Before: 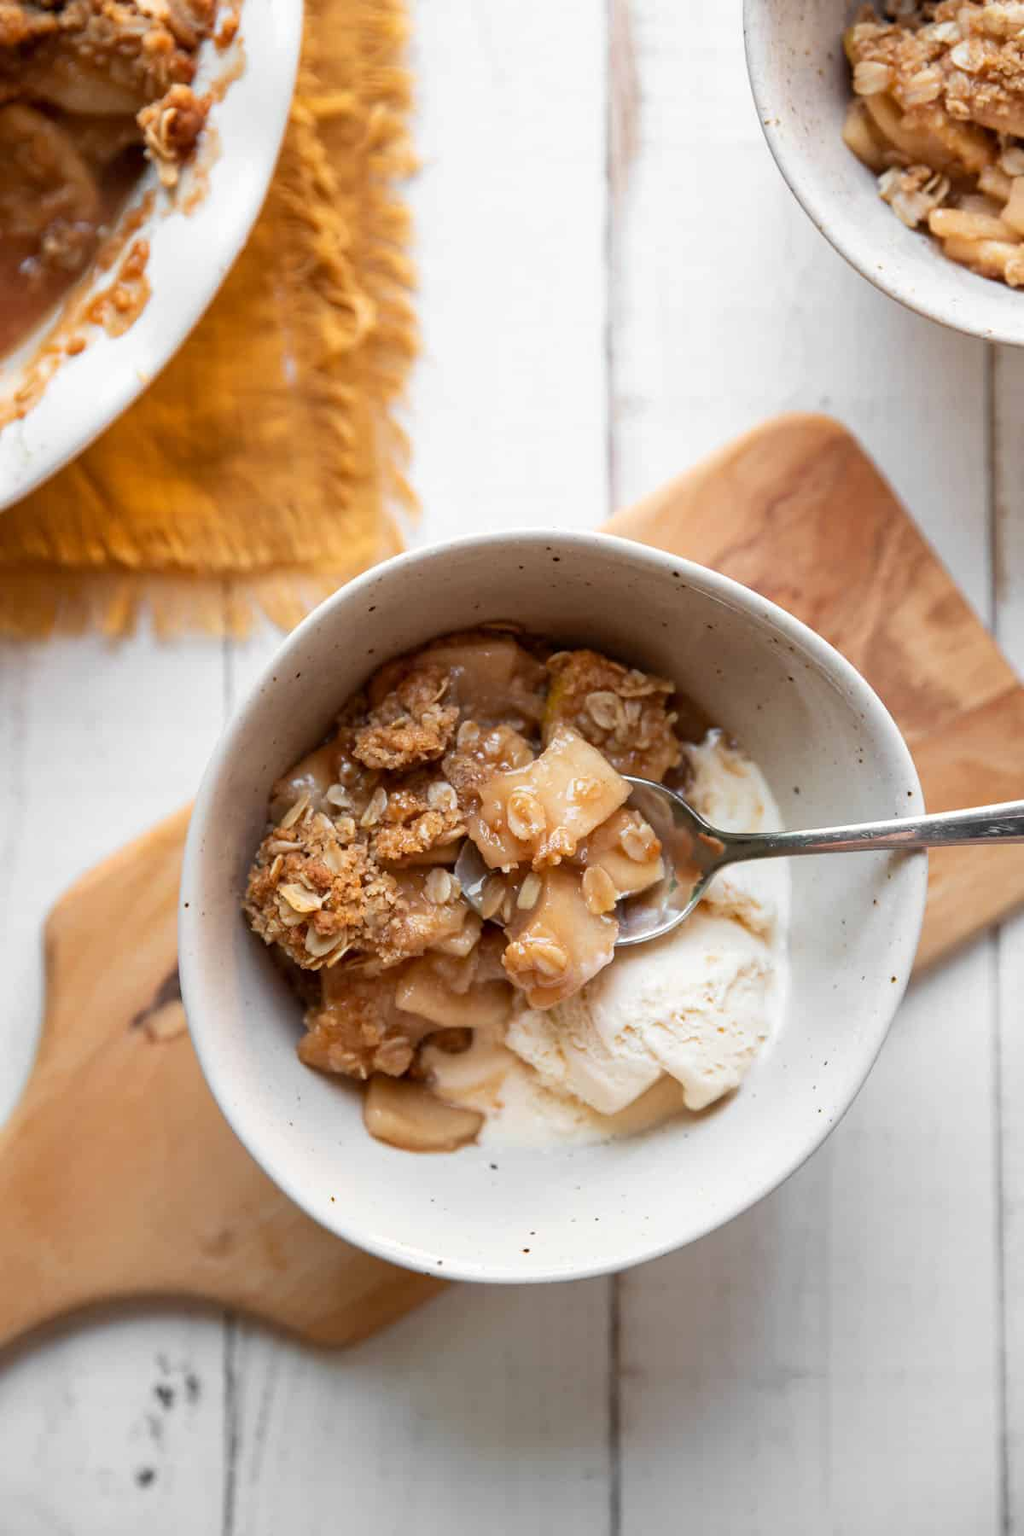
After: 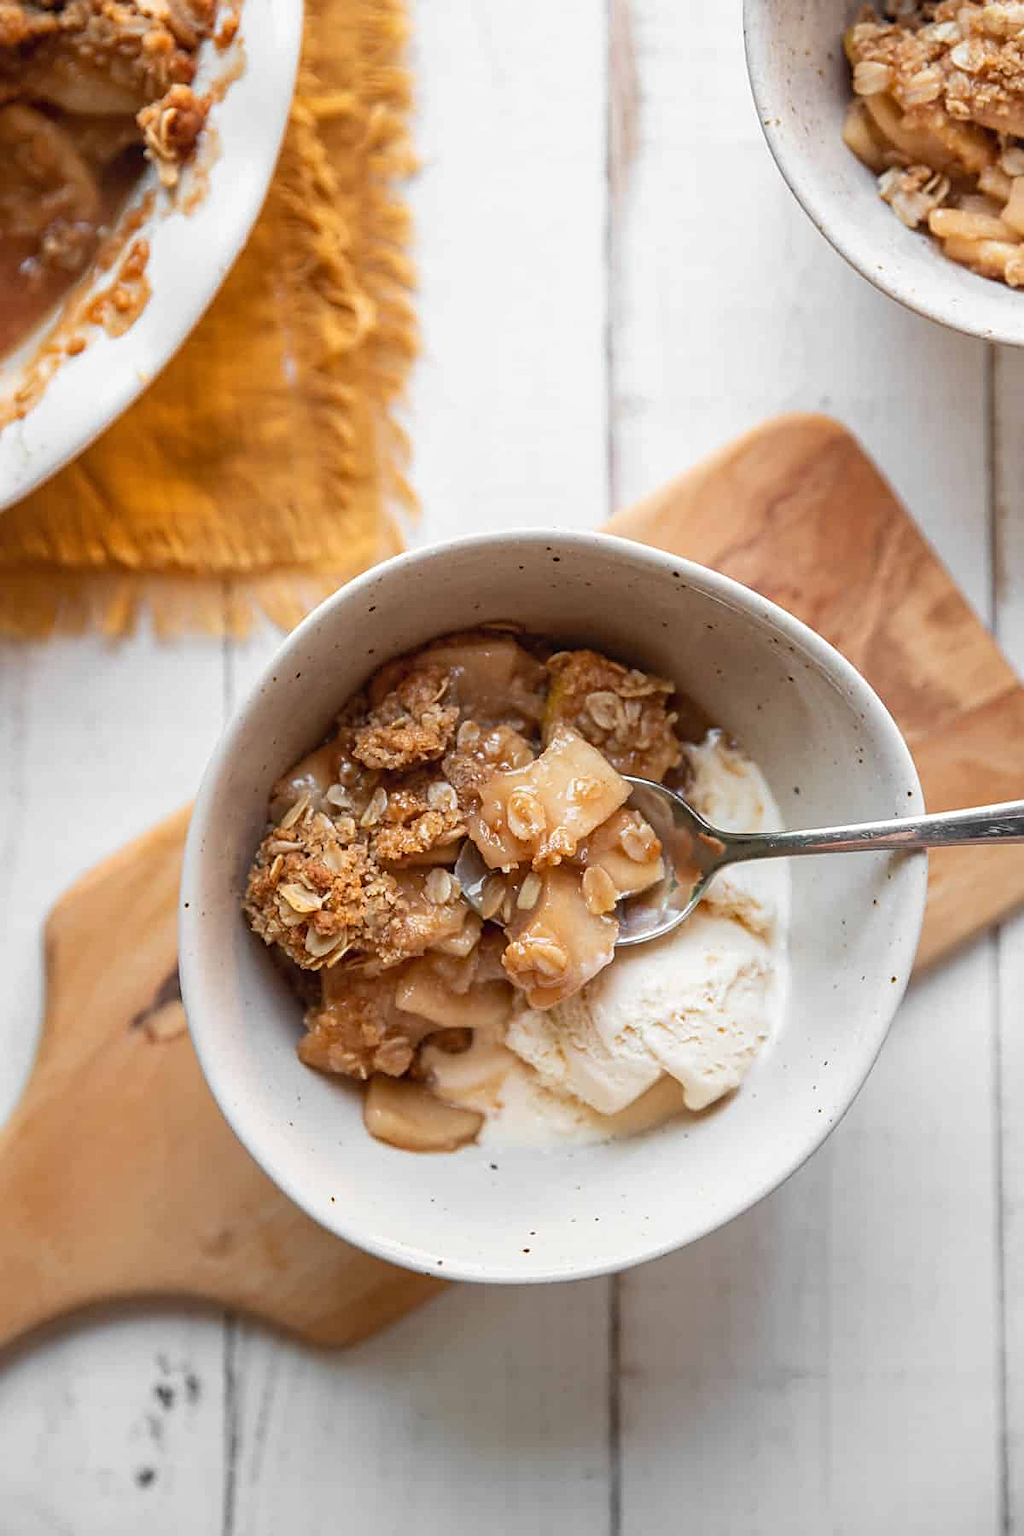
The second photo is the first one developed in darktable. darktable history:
local contrast: detail 109%
sharpen: on, module defaults
